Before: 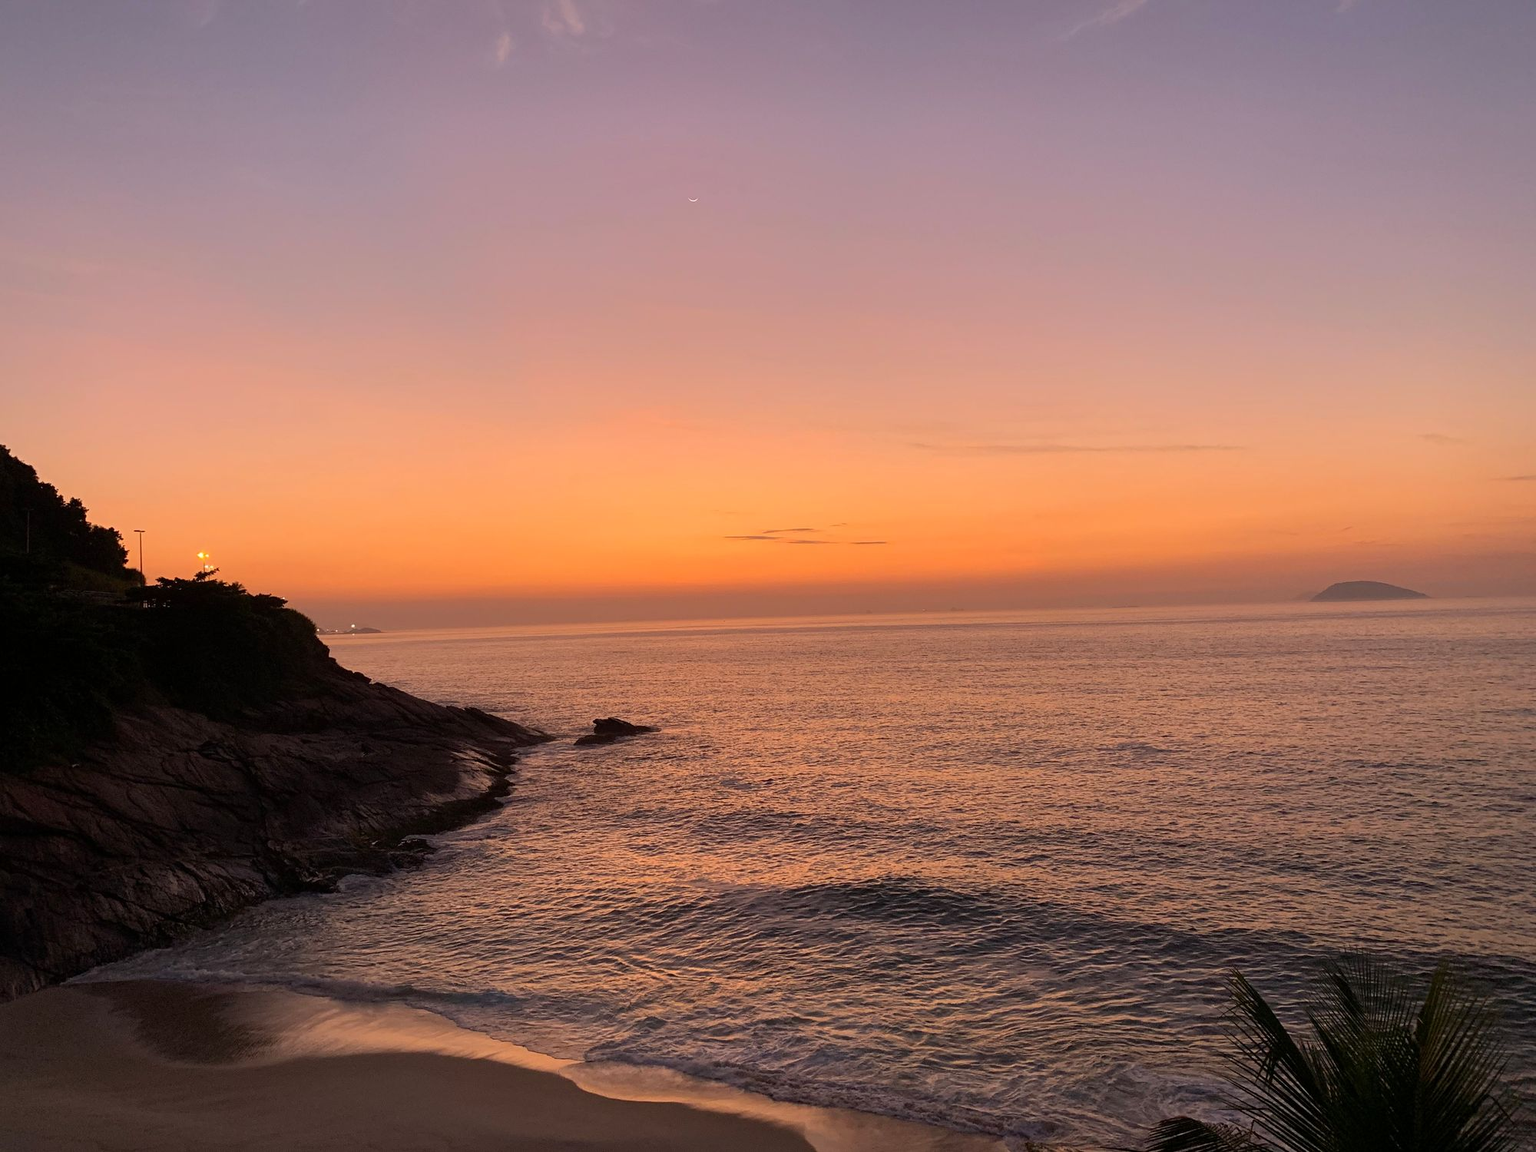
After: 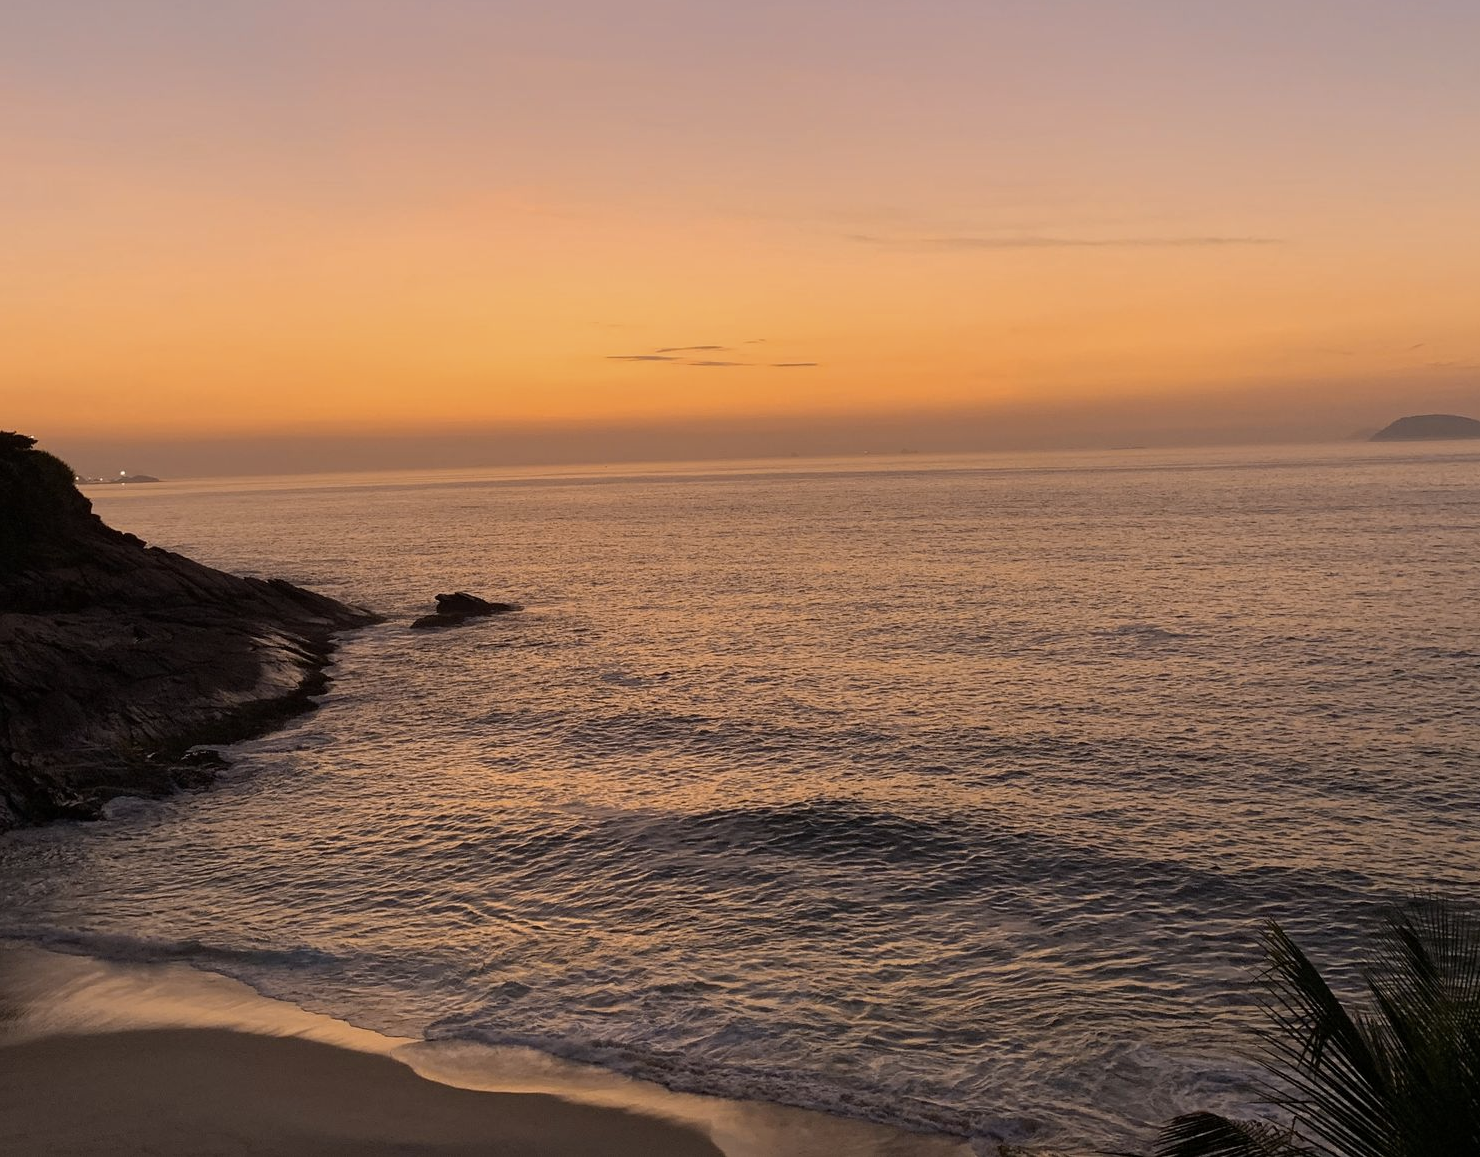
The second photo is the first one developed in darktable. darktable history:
crop: left 16.871%, top 22.857%, right 9.116%
color correction: saturation 0.8
color contrast: green-magenta contrast 0.8, blue-yellow contrast 1.1, unbound 0
